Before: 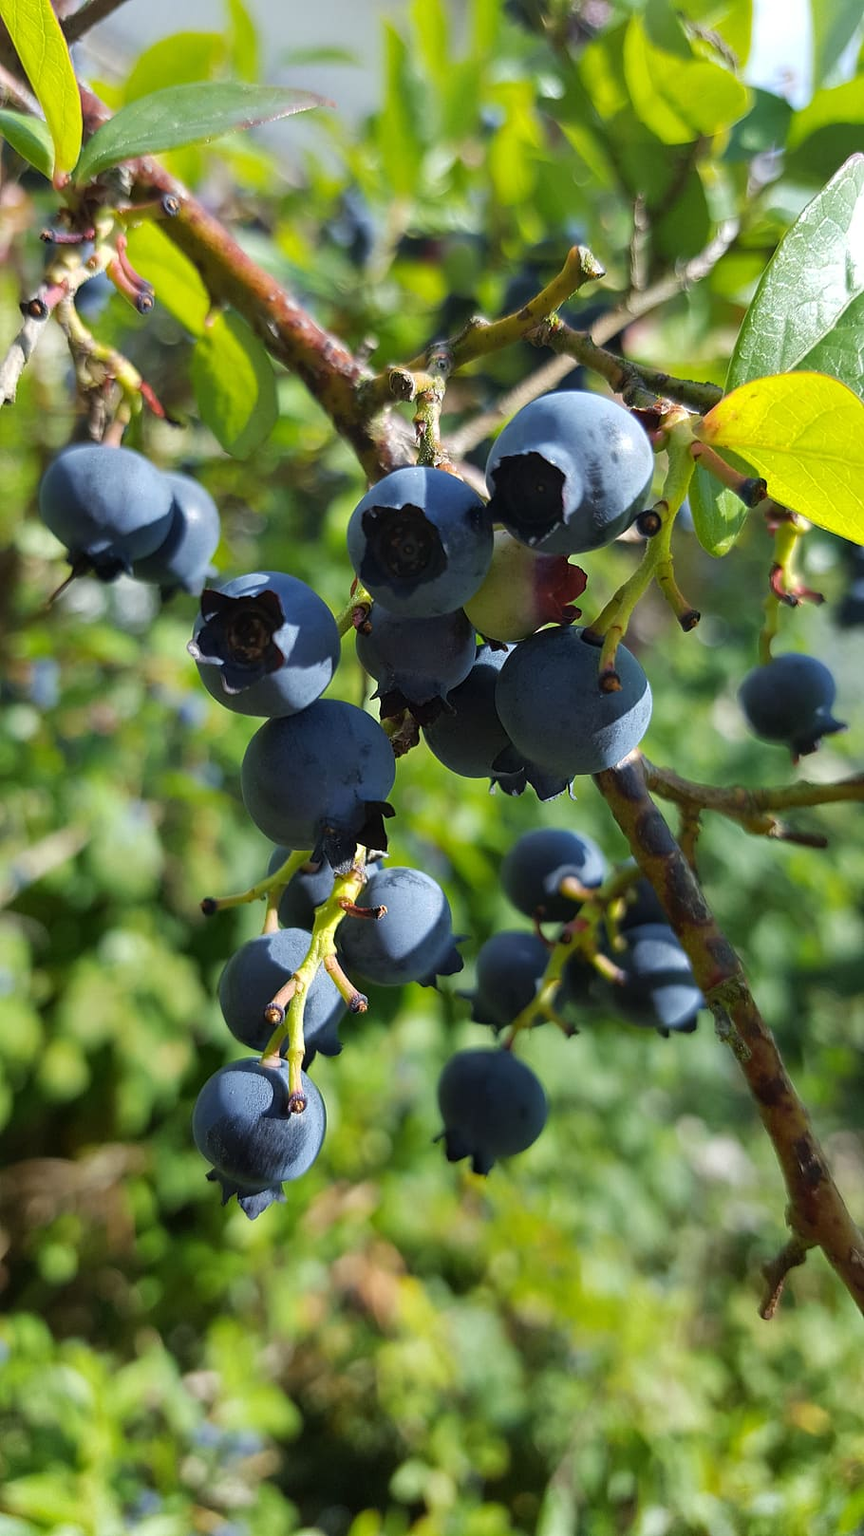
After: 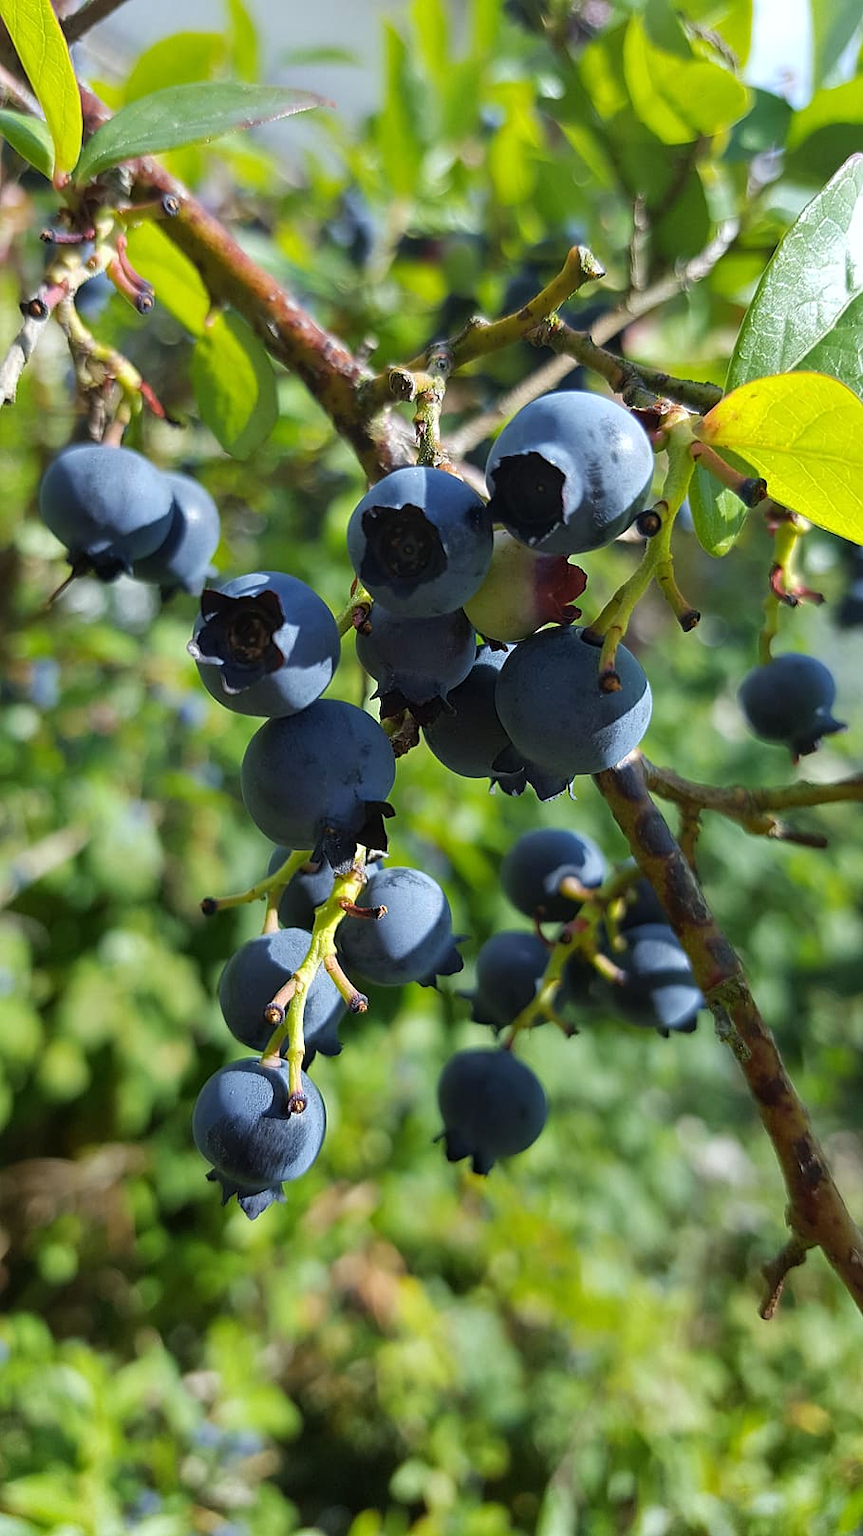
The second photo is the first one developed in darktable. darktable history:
sharpen: amount 0.2
white balance: red 0.982, blue 1.018
